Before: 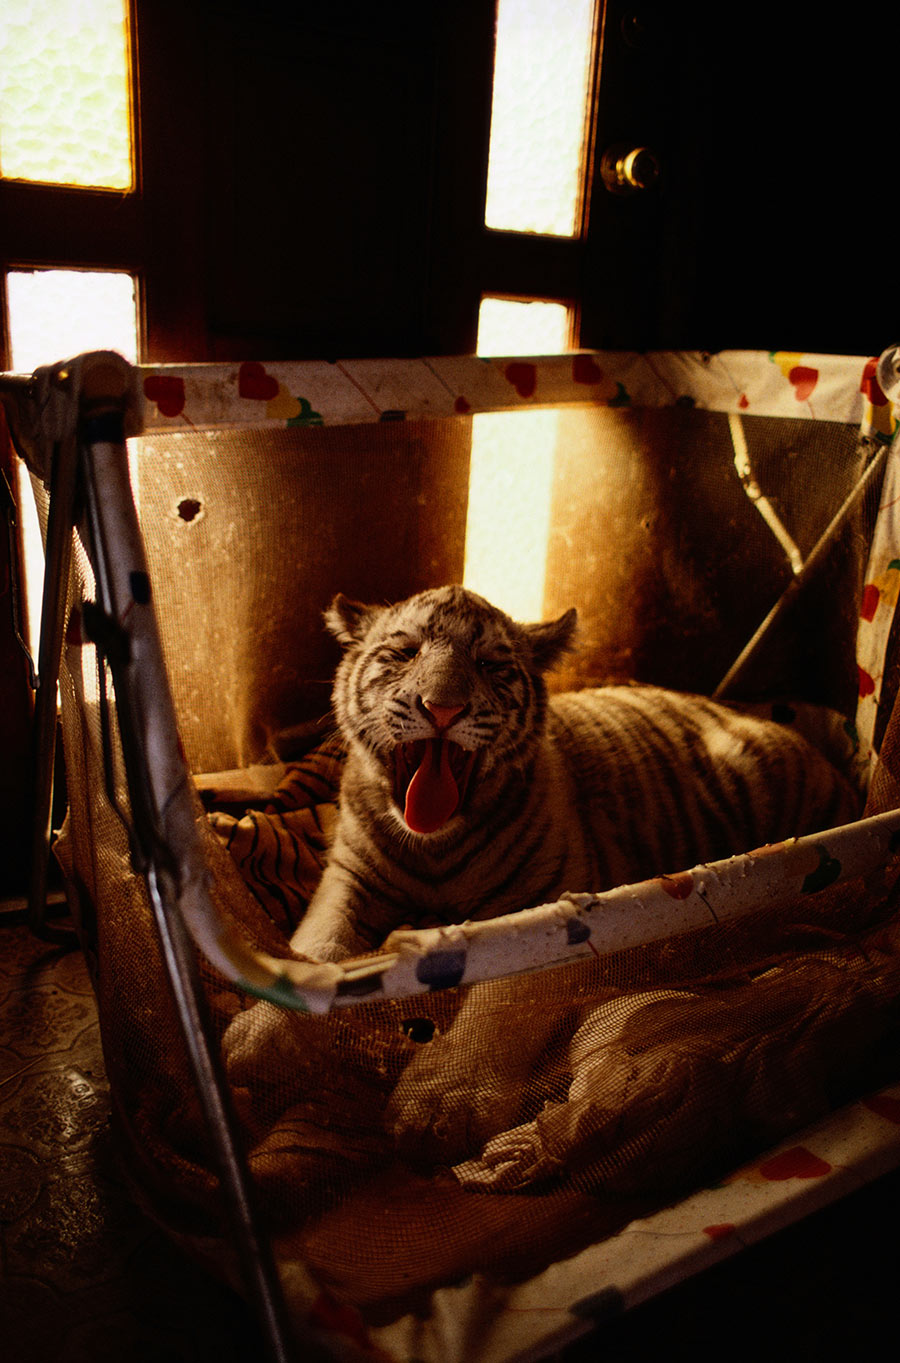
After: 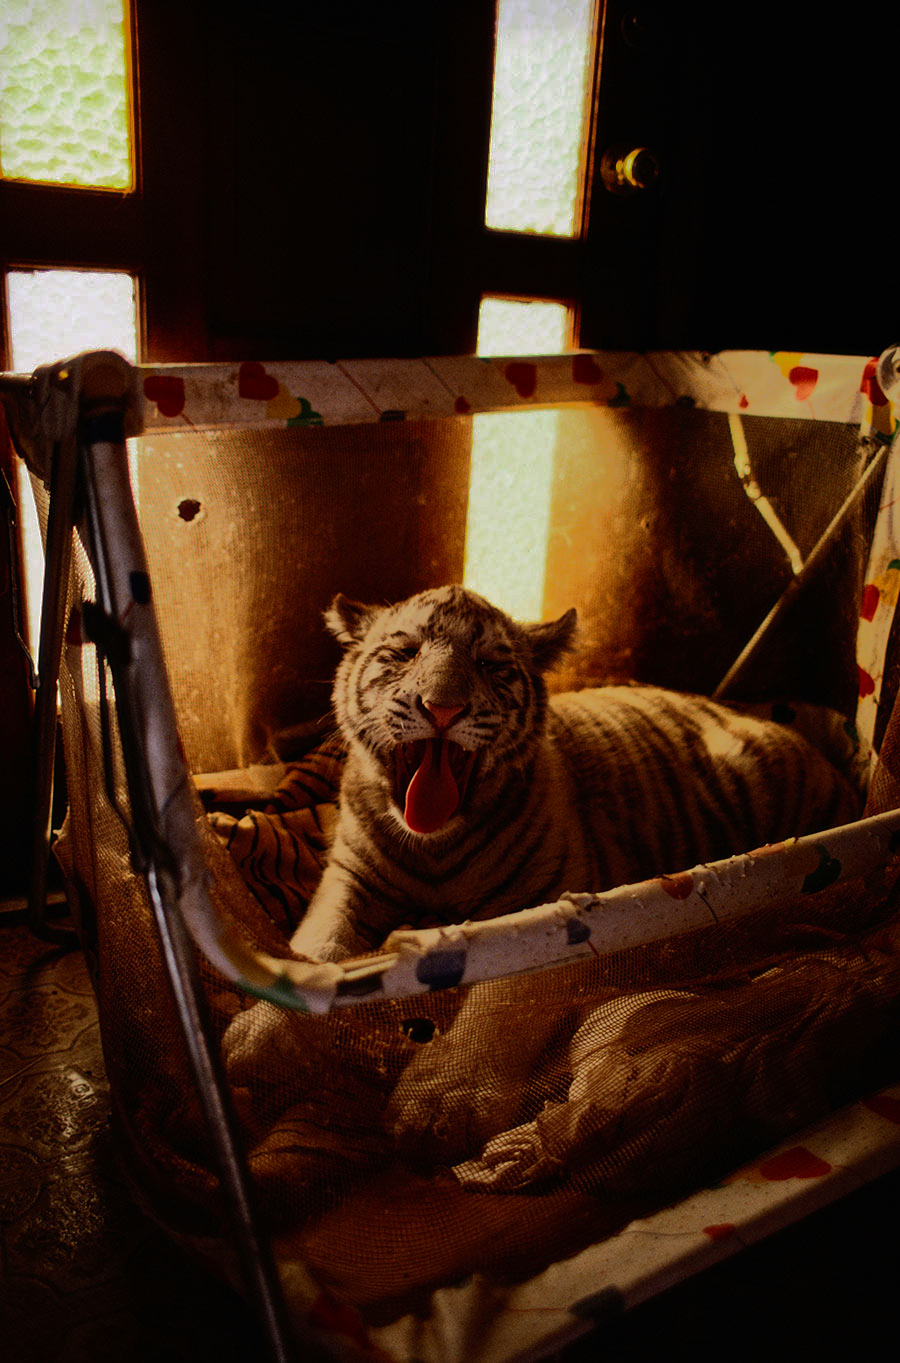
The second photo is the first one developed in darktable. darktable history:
shadows and highlights: shadows -19.05, highlights -73.48
